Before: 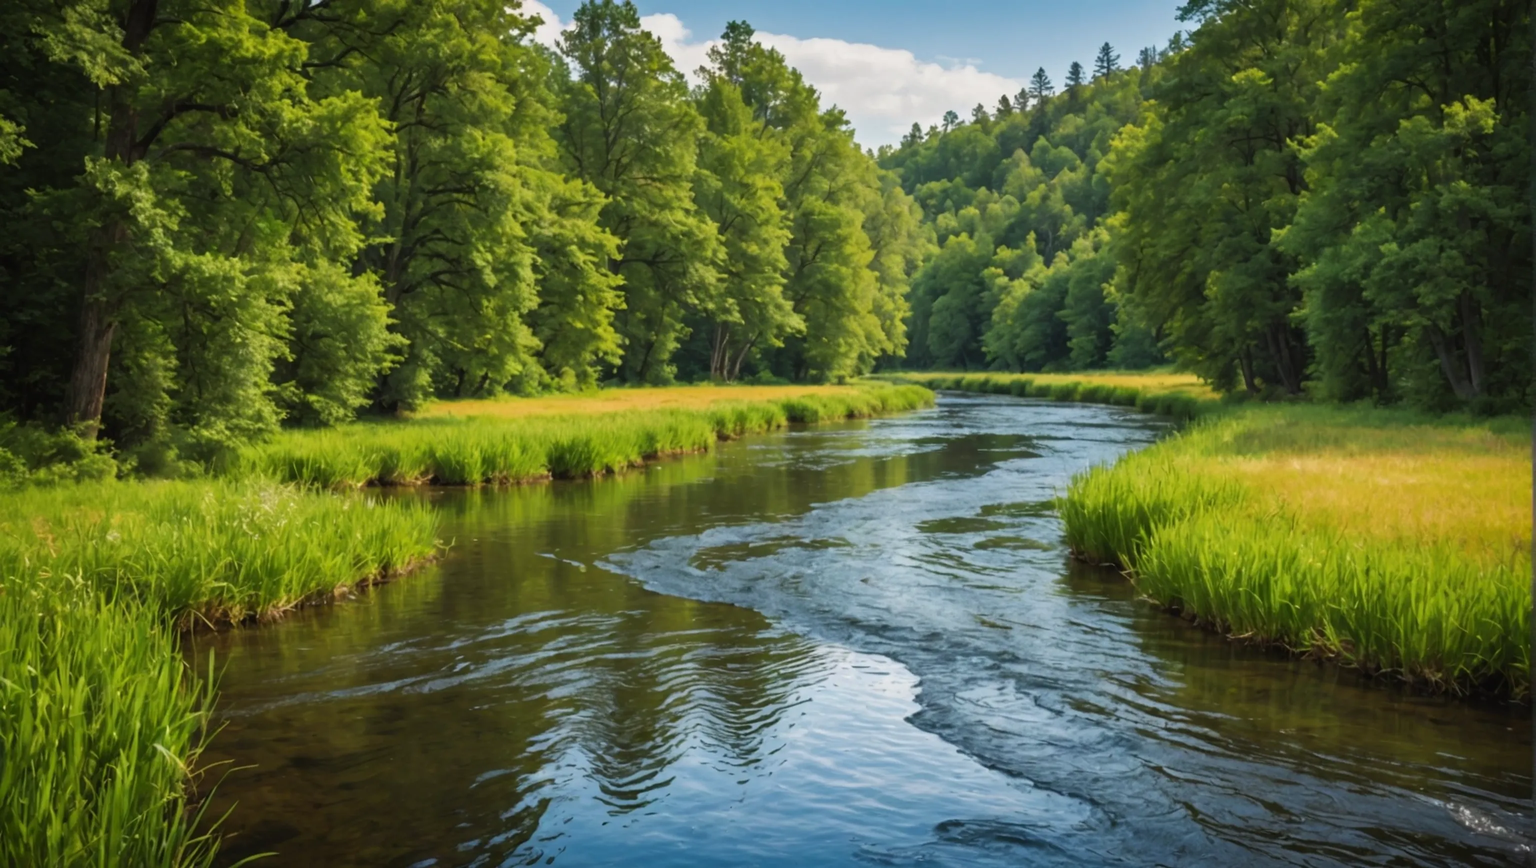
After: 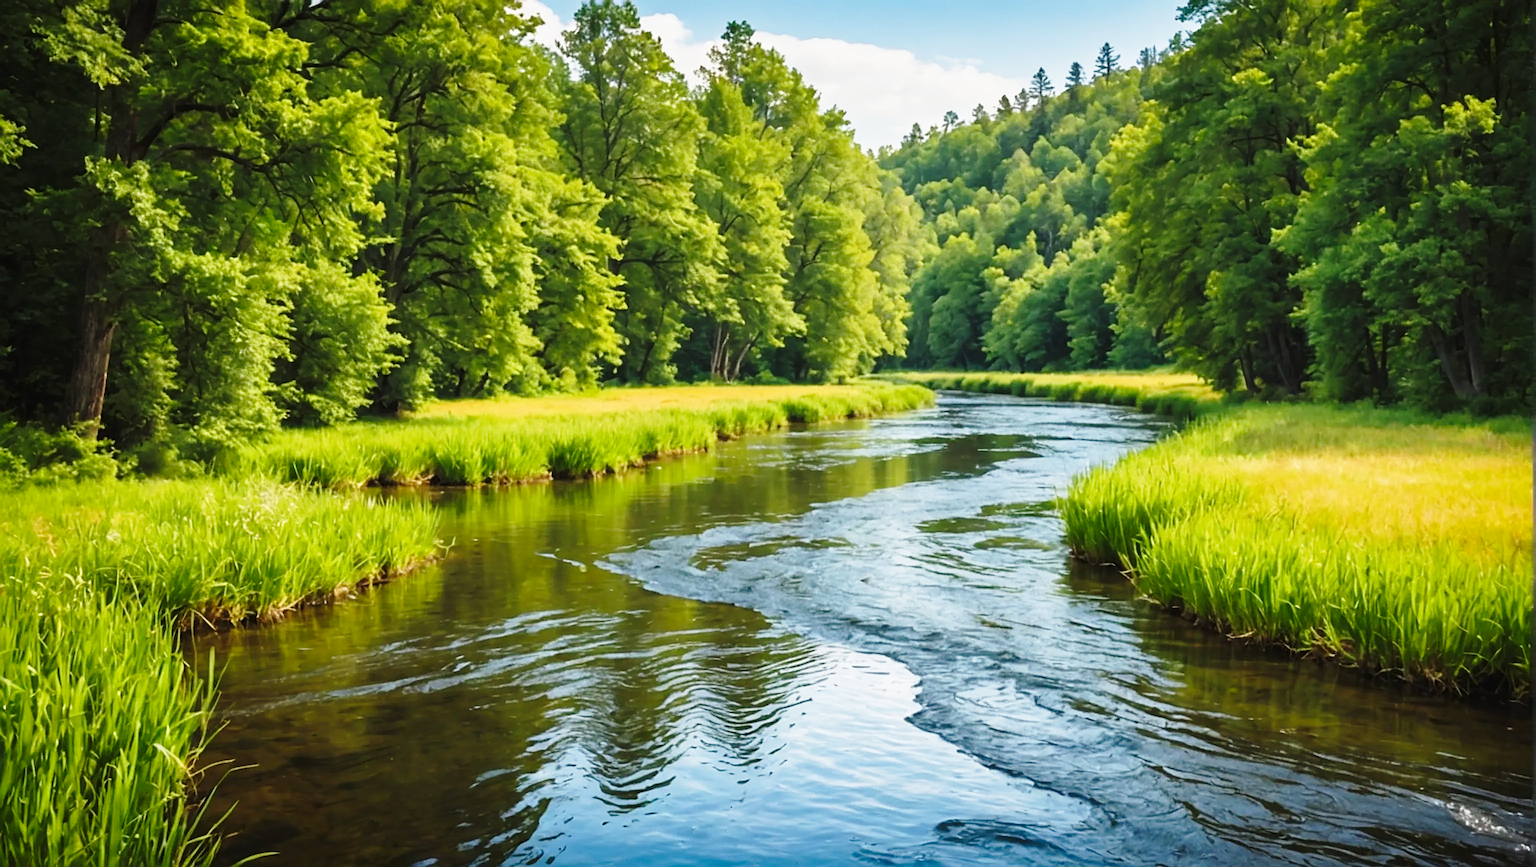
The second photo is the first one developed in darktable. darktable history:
sharpen: radius 2.564, amount 0.687
base curve: curves: ch0 [(0, 0) (0.028, 0.03) (0.121, 0.232) (0.46, 0.748) (0.859, 0.968) (1, 1)], preserve colors none
